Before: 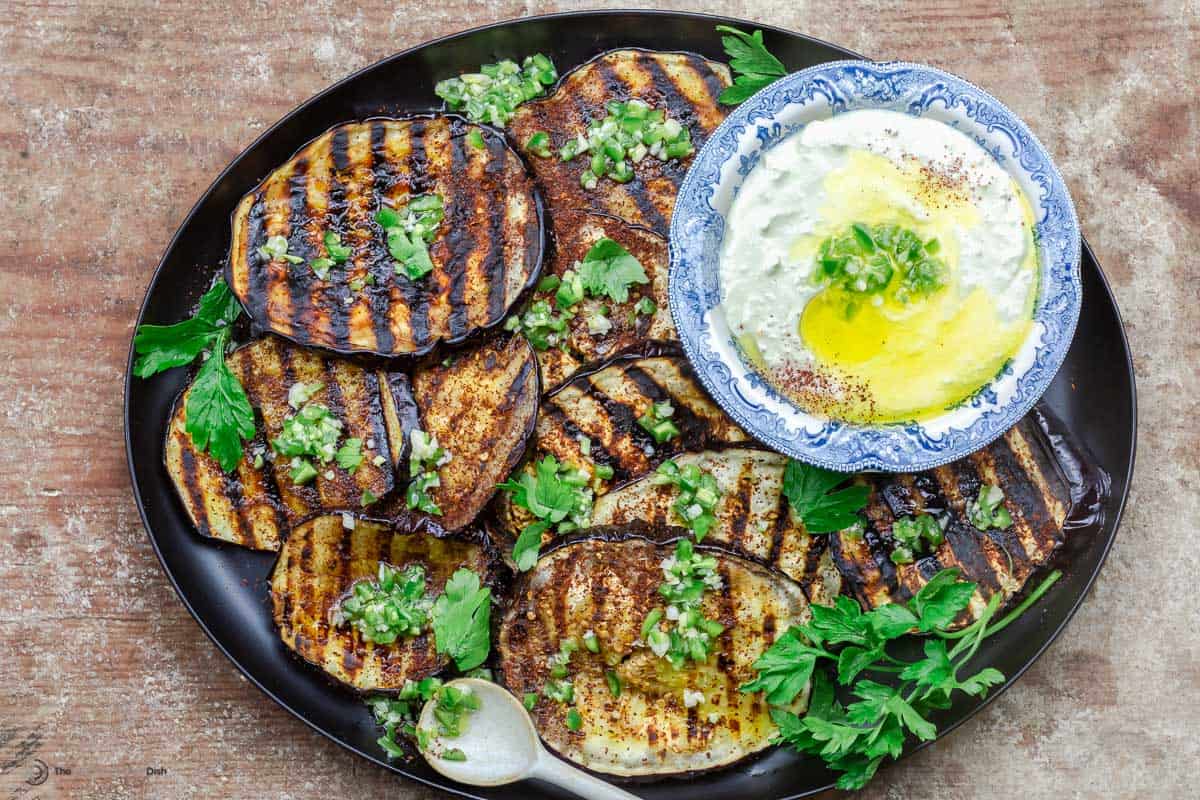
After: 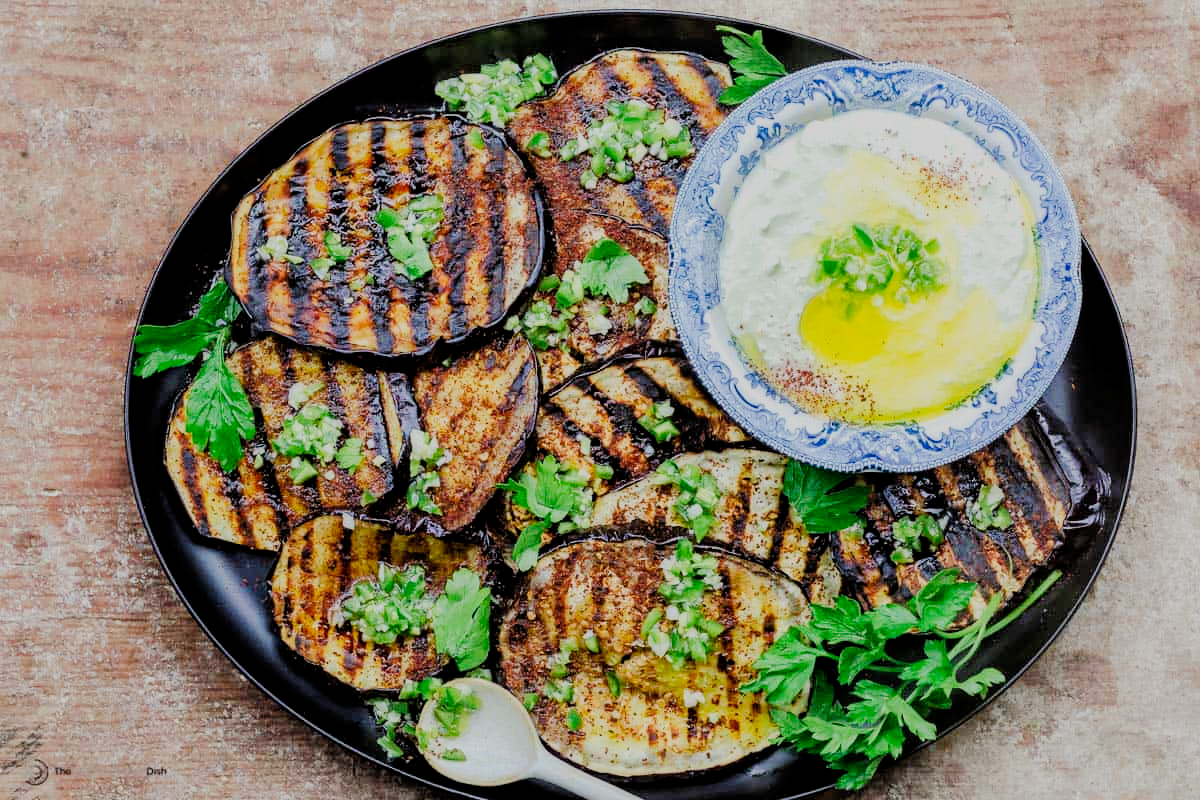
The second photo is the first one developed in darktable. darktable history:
filmic rgb: middle gray luminance 18.02%, black relative exposure -7.51 EV, white relative exposure 8.5 EV, threshold 5.96 EV, target black luminance 0%, hardness 2.23, latitude 18.1%, contrast 0.868, highlights saturation mix 4.15%, shadows ↔ highlights balance 10.96%, enable highlight reconstruction true
haze removal: strength 0.09, compatibility mode true, adaptive false
tone curve: curves: ch0 [(0, 0) (0.071, 0.047) (0.266, 0.26) (0.491, 0.552) (0.753, 0.818) (1, 0.983)]; ch1 [(0, 0) (0.346, 0.307) (0.408, 0.369) (0.463, 0.443) (0.482, 0.493) (0.502, 0.5) (0.517, 0.518) (0.546, 0.587) (0.588, 0.643) (0.651, 0.709) (1, 1)]; ch2 [(0, 0) (0.346, 0.34) (0.434, 0.46) (0.485, 0.494) (0.5, 0.494) (0.517, 0.503) (0.535, 0.545) (0.583, 0.634) (0.625, 0.686) (1, 1)], preserve colors none
